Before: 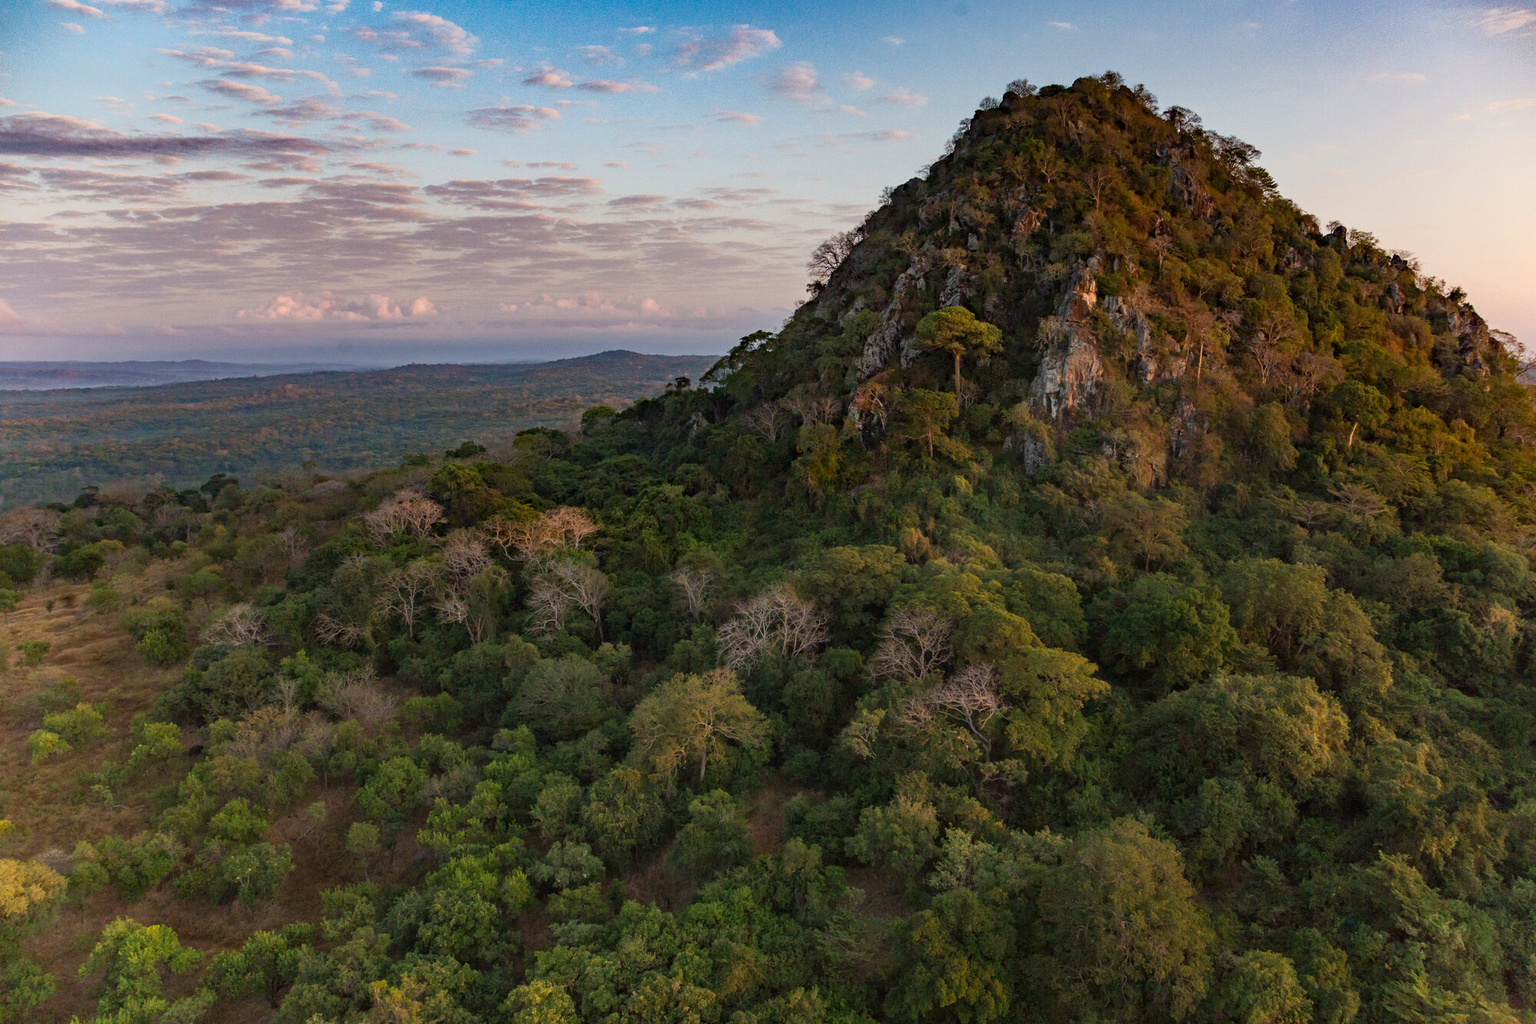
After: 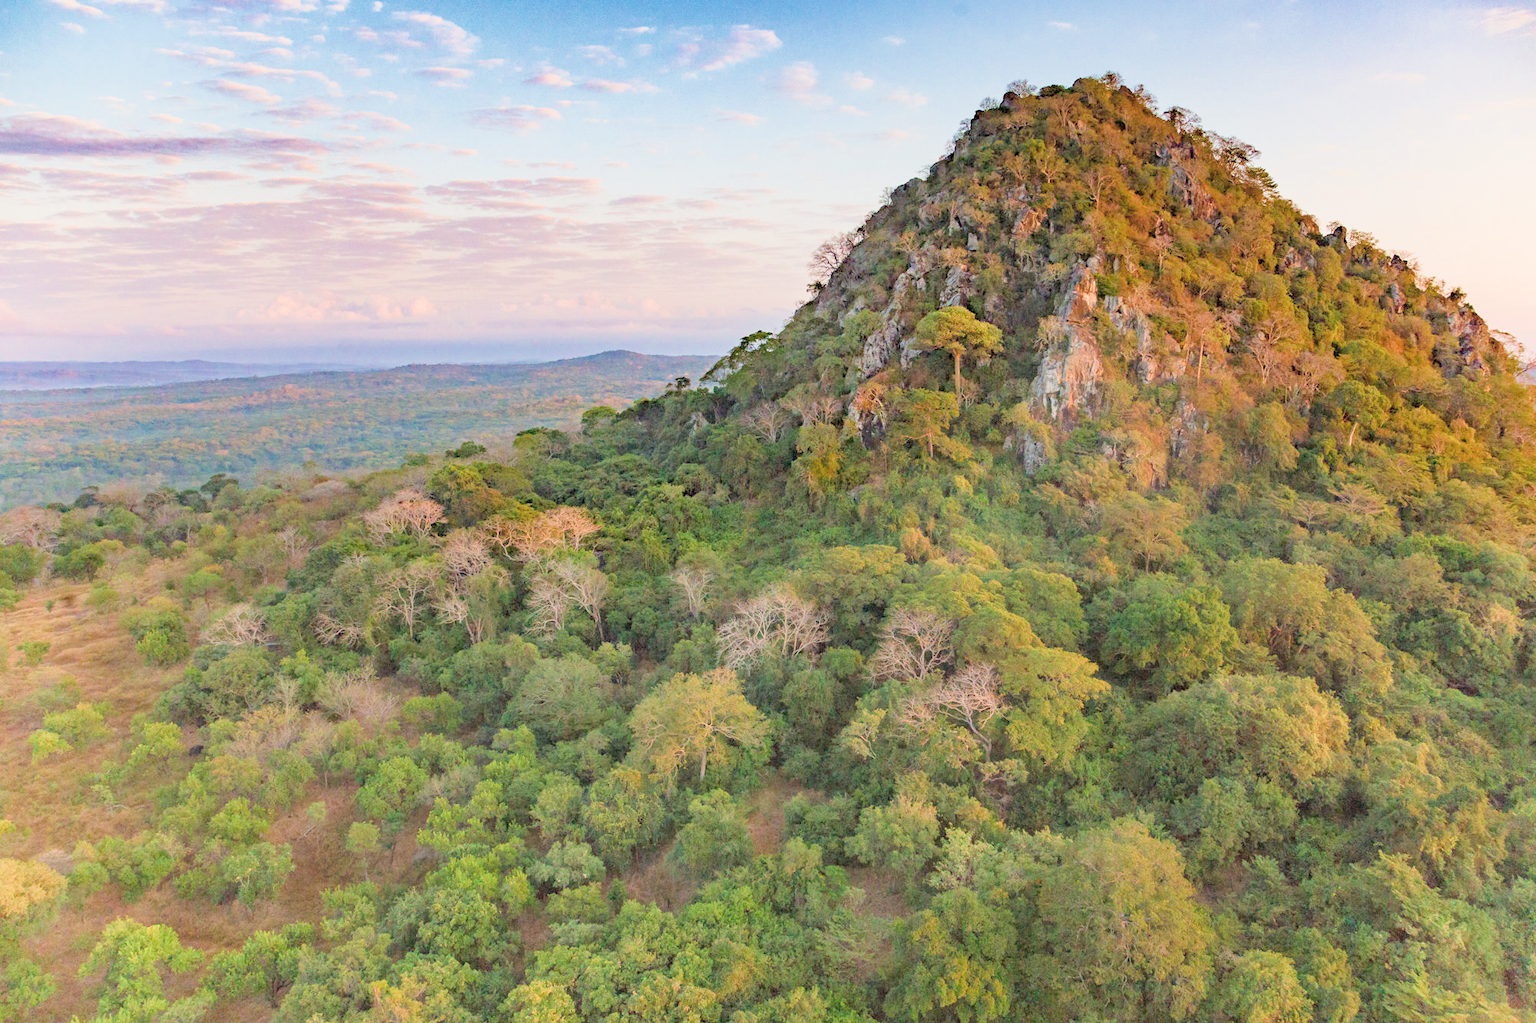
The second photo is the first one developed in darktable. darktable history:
contrast brightness saturation: saturation -0.05
filmic rgb: middle gray luminance 2.5%, black relative exposure -10 EV, white relative exposure 7 EV, threshold 6 EV, dynamic range scaling 10%, target black luminance 0%, hardness 3.19, latitude 44.39%, contrast 0.682, highlights saturation mix 5%, shadows ↔ highlights balance 13.63%, add noise in highlights 0, color science v3 (2019), use custom middle-gray values true, iterations of high-quality reconstruction 0, contrast in highlights soft, enable highlight reconstruction true
